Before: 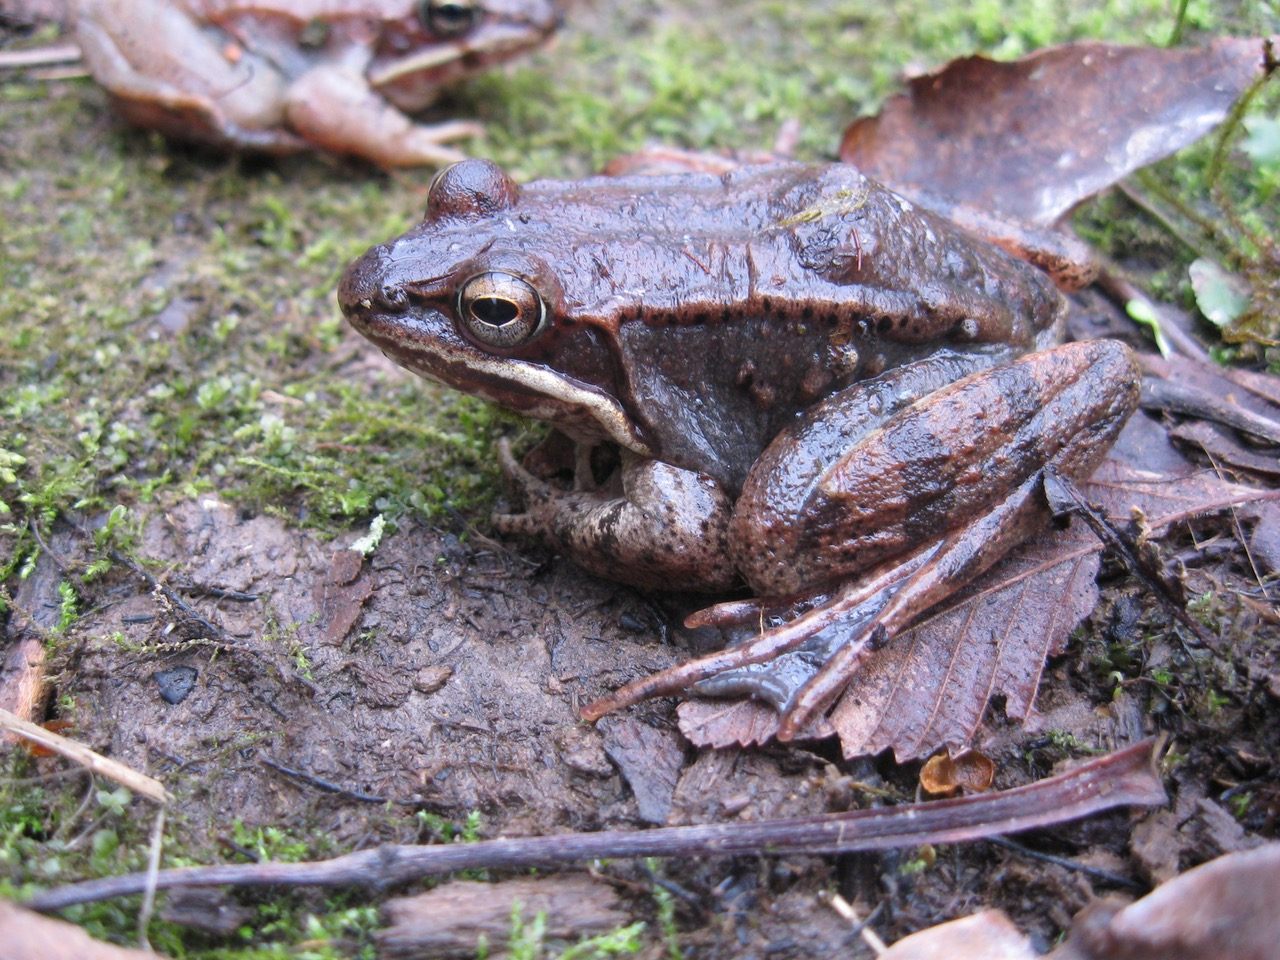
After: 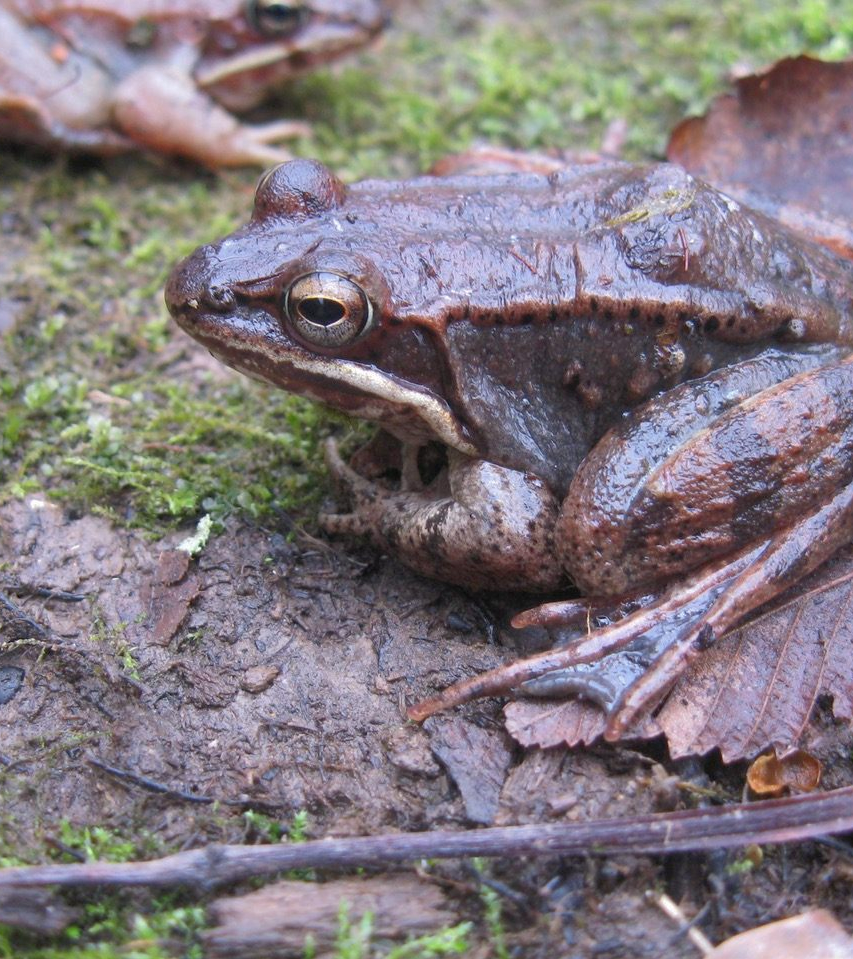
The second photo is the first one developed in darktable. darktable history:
shadows and highlights: on, module defaults
crop and rotate: left 13.537%, right 19.796%
